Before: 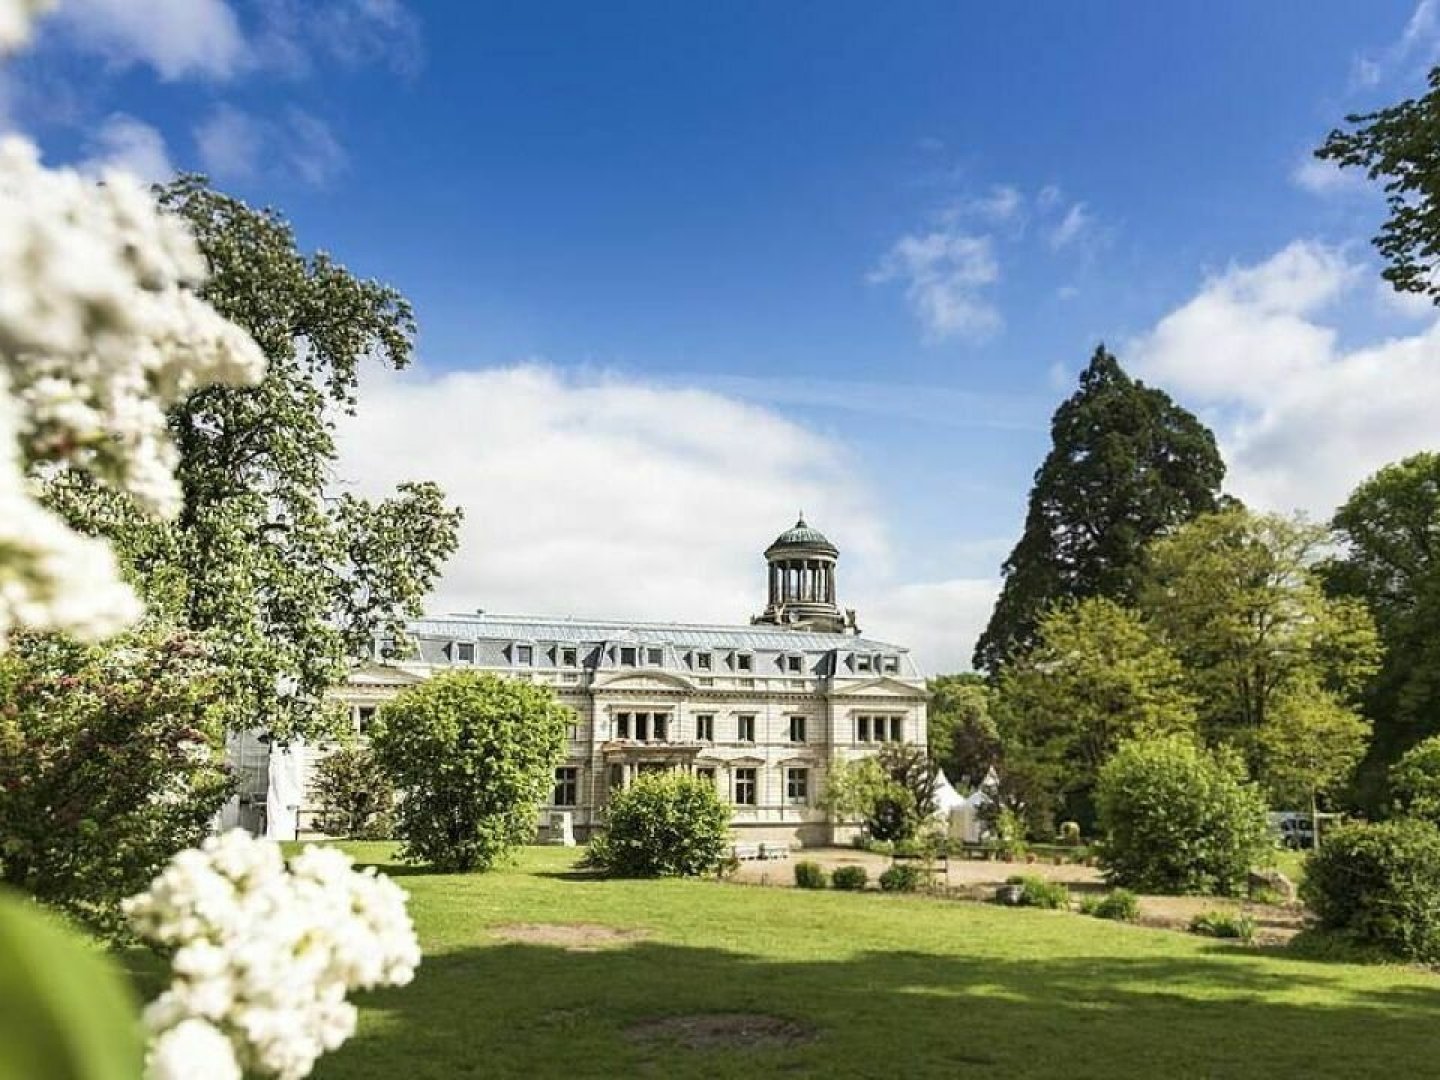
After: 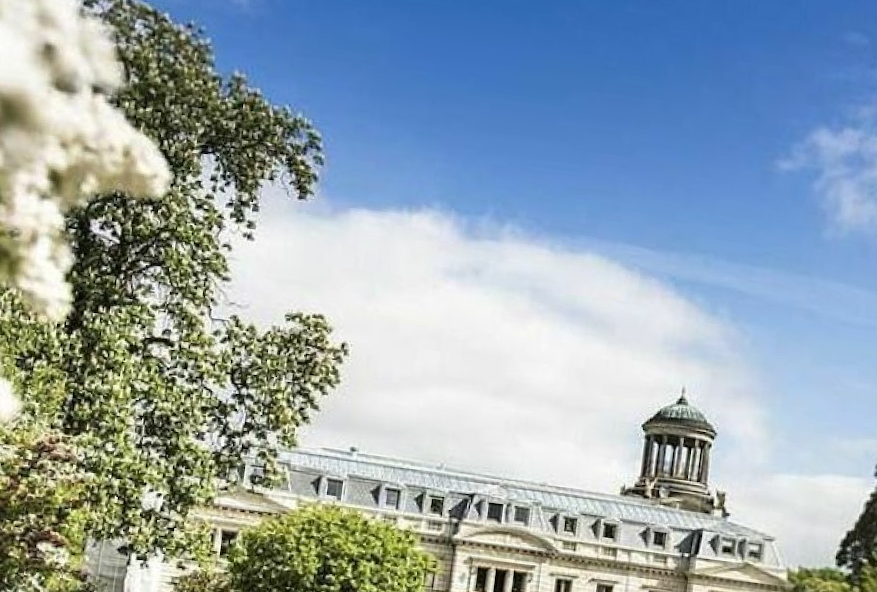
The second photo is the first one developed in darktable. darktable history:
crop and rotate: angle -6.84°, left 2.062%, top 6.682%, right 27.714%, bottom 30.176%
